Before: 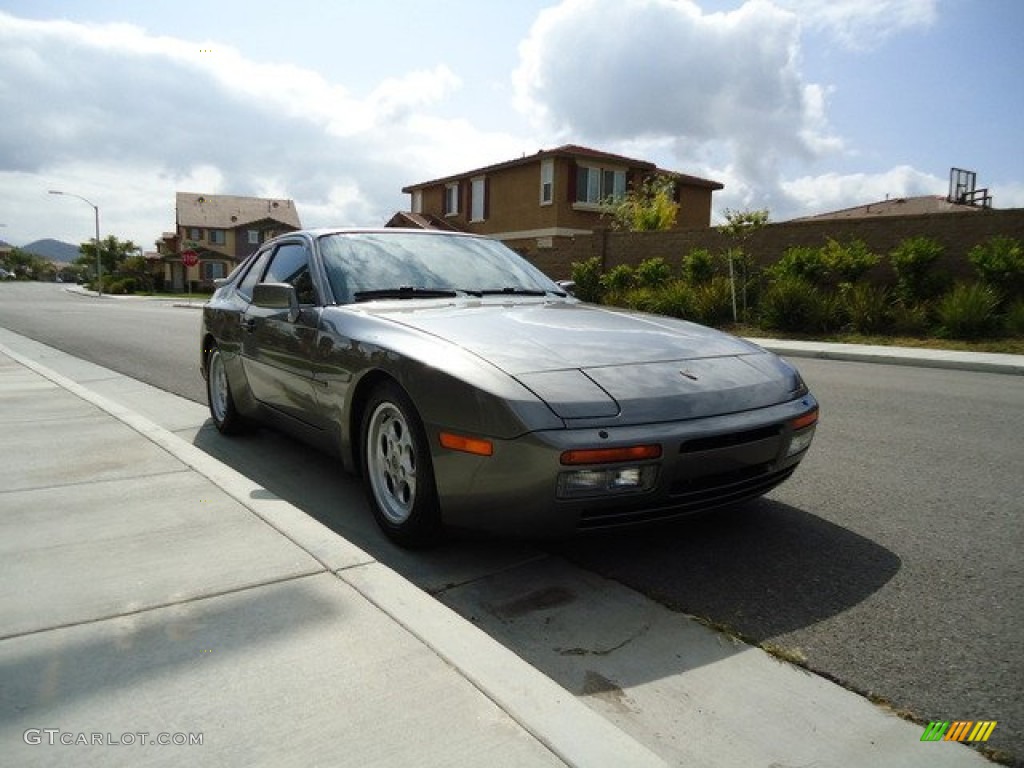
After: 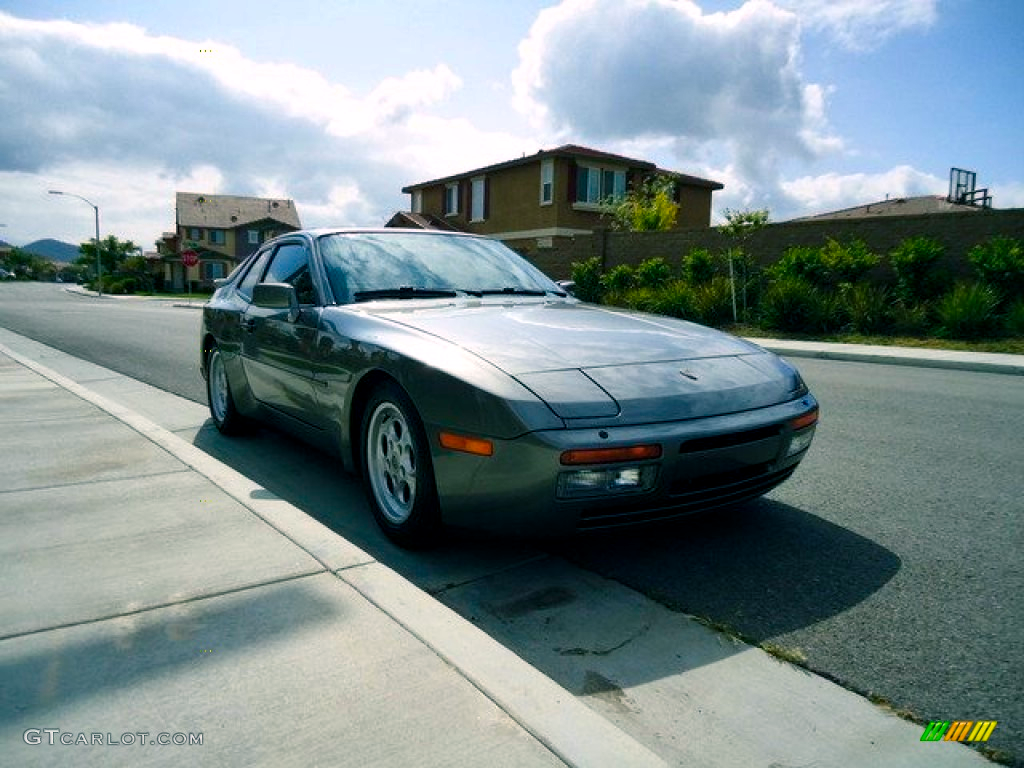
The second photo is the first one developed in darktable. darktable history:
contrast brightness saturation: contrast 0.096, brightness 0.026, saturation 0.095
shadows and highlights: low approximation 0.01, soften with gaussian
color balance rgb: power › luminance -7.854%, power › chroma 2.248%, power › hue 223.02°, highlights gain › chroma 1.689%, highlights gain › hue 54.88°, perceptual saturation grading › global saturation 16.717%, global vibrance 30.513%
local contrast: highlights 103%, shadows 100%, detail 119%, midtone range 0.2
